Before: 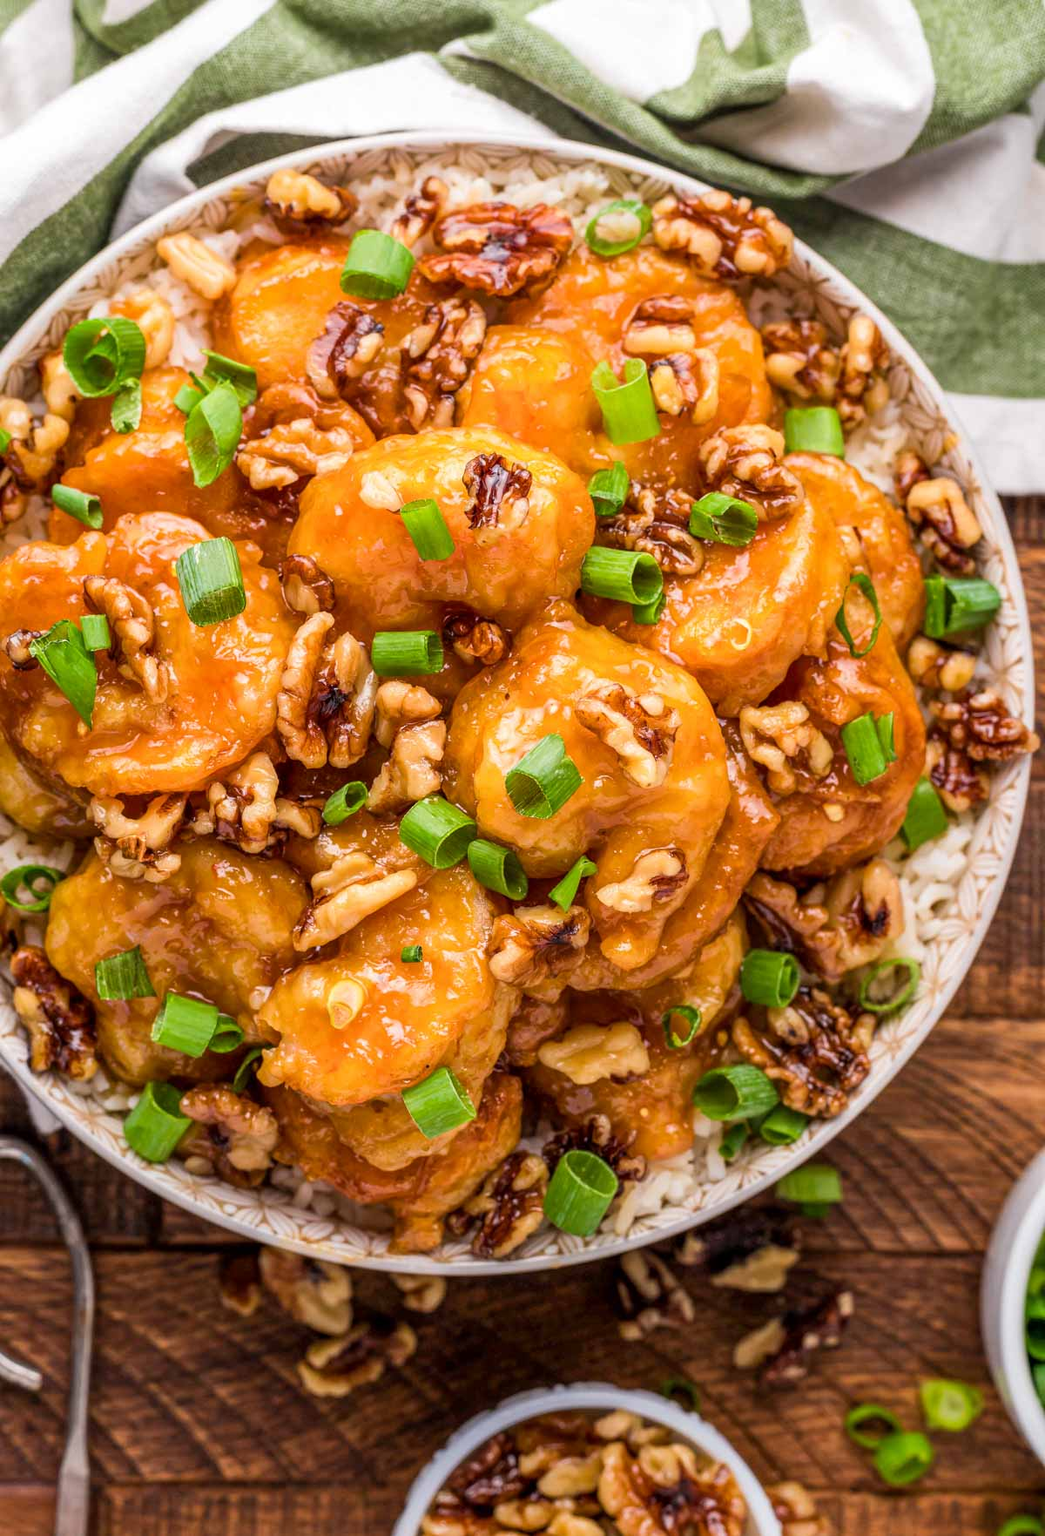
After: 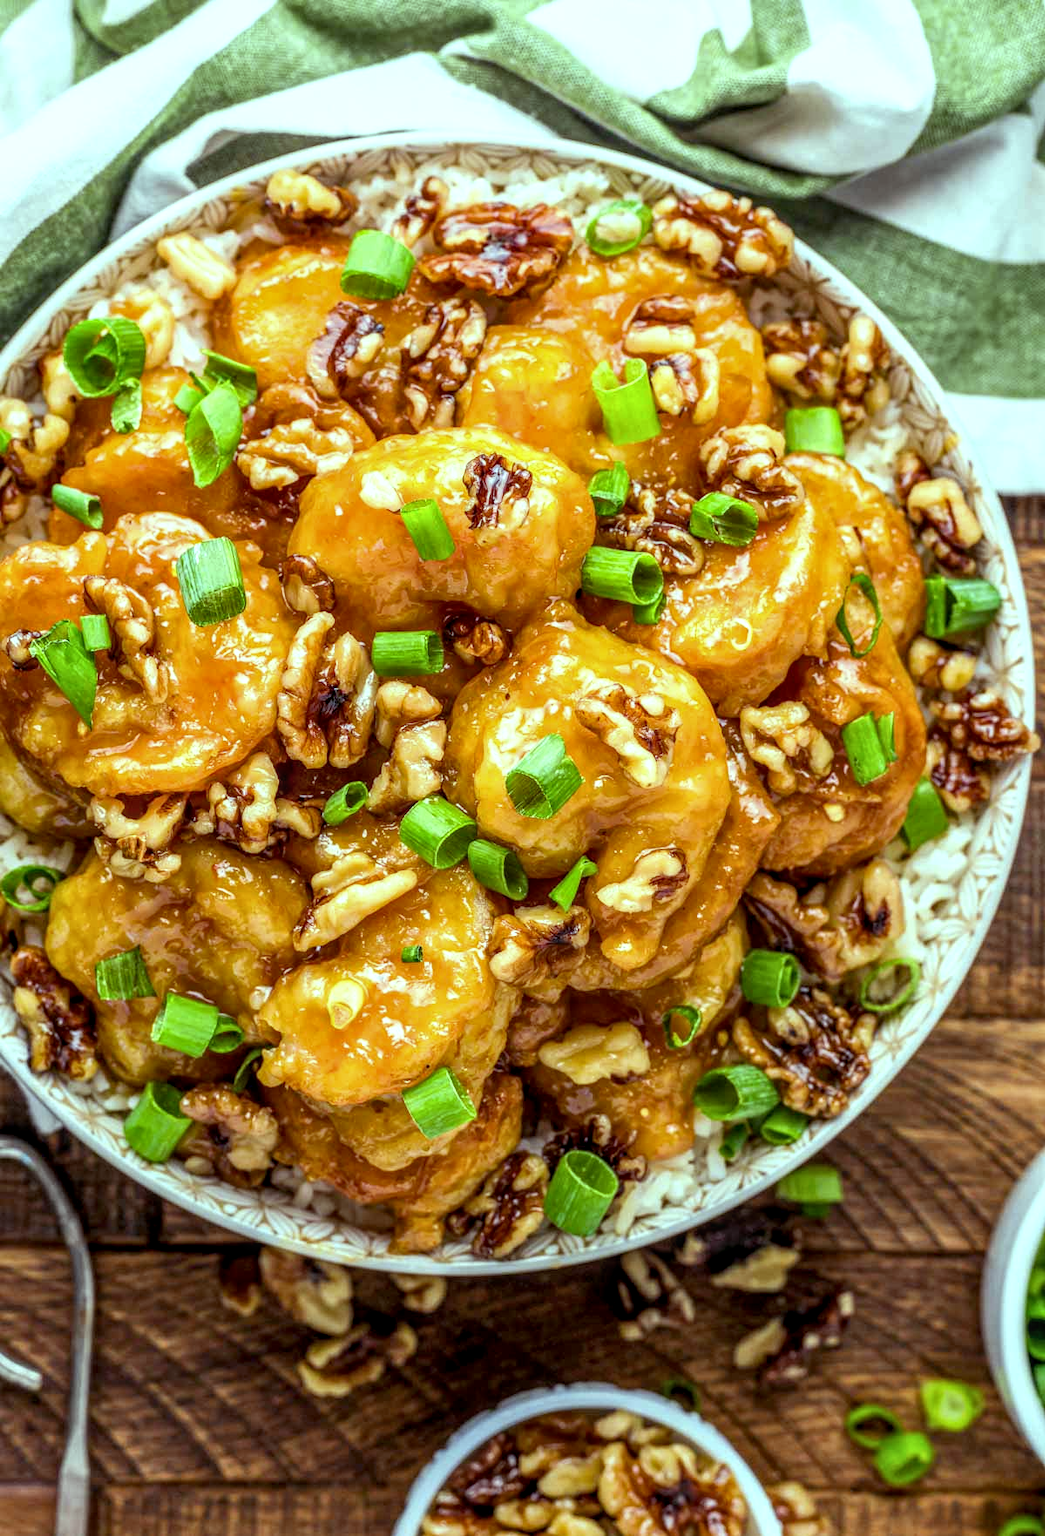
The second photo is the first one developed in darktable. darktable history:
color balance: mode lift, gamma, gain (sRGB), lift [0.997, 0.979, 1.021, 1.011], gamma [1, 1.084, 0.916, 0.998], gain [1, 0.87, 1.13, 1.101], contrast 4.55%, contrast fulcrum 38.24%, output saturation 104.09%
local contrast: on, module defaults
exposure: black level correction 0.002, exposure 0.15 EV, compensate highlight preservation false
